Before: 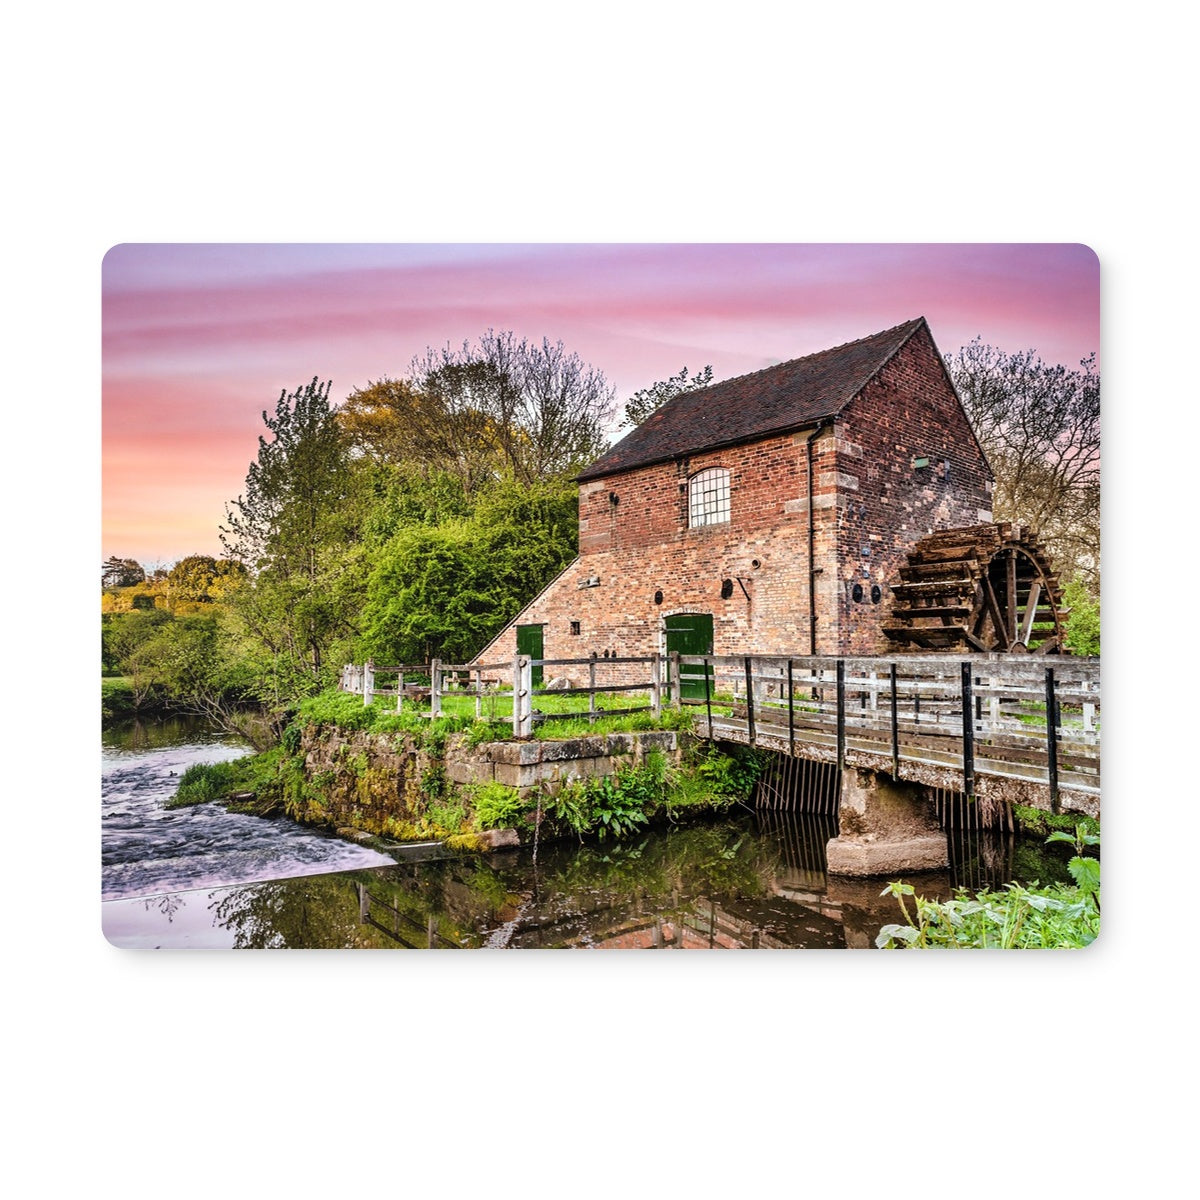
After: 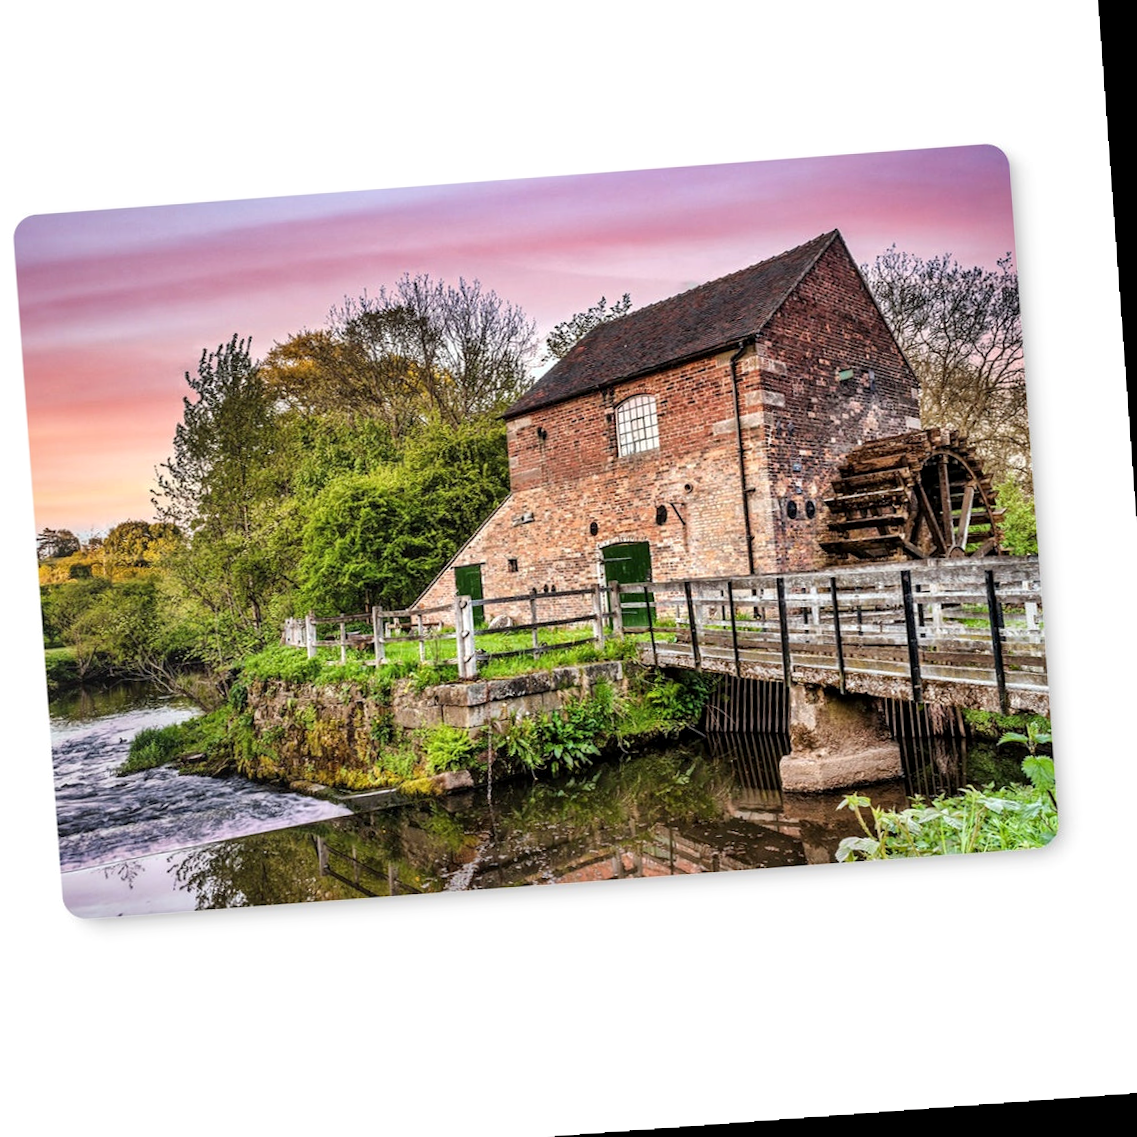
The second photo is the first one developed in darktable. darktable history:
local contrast: highlights 100%, shadows 100%, detail 120%, midtone range 0.2
rotate and perspective: rotation -2.29°, automatic cropping off
crop and rotate: angle 1.96°, left 5.673%, top 5.673%
